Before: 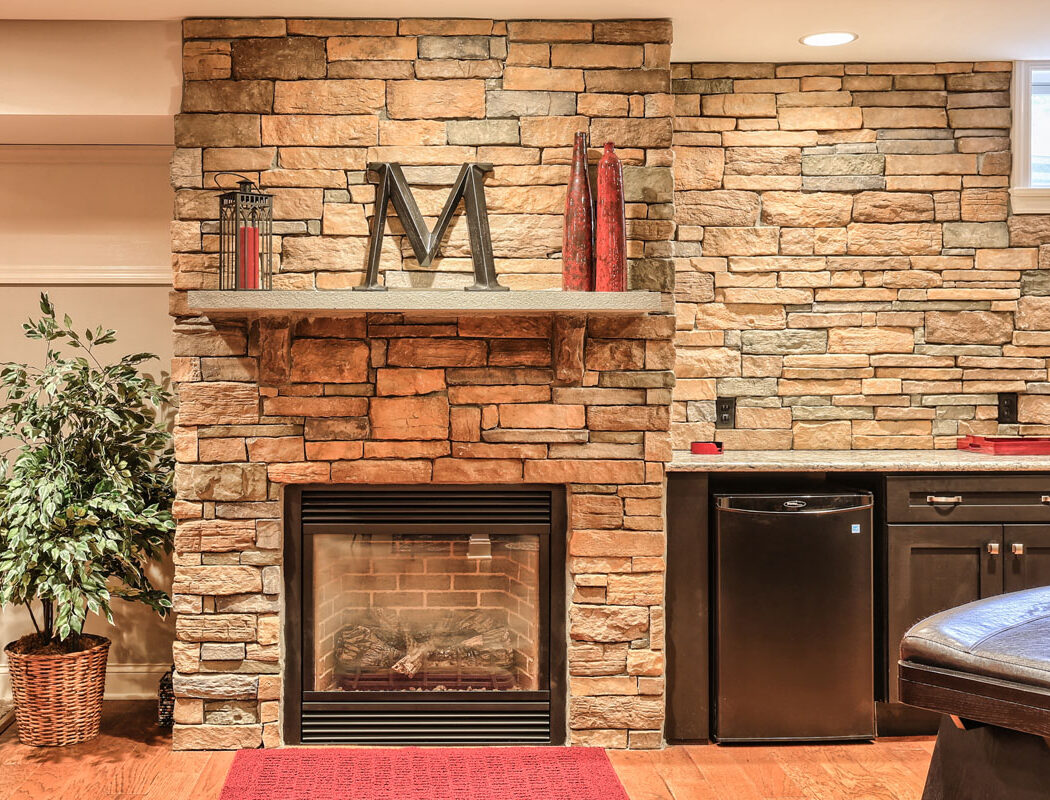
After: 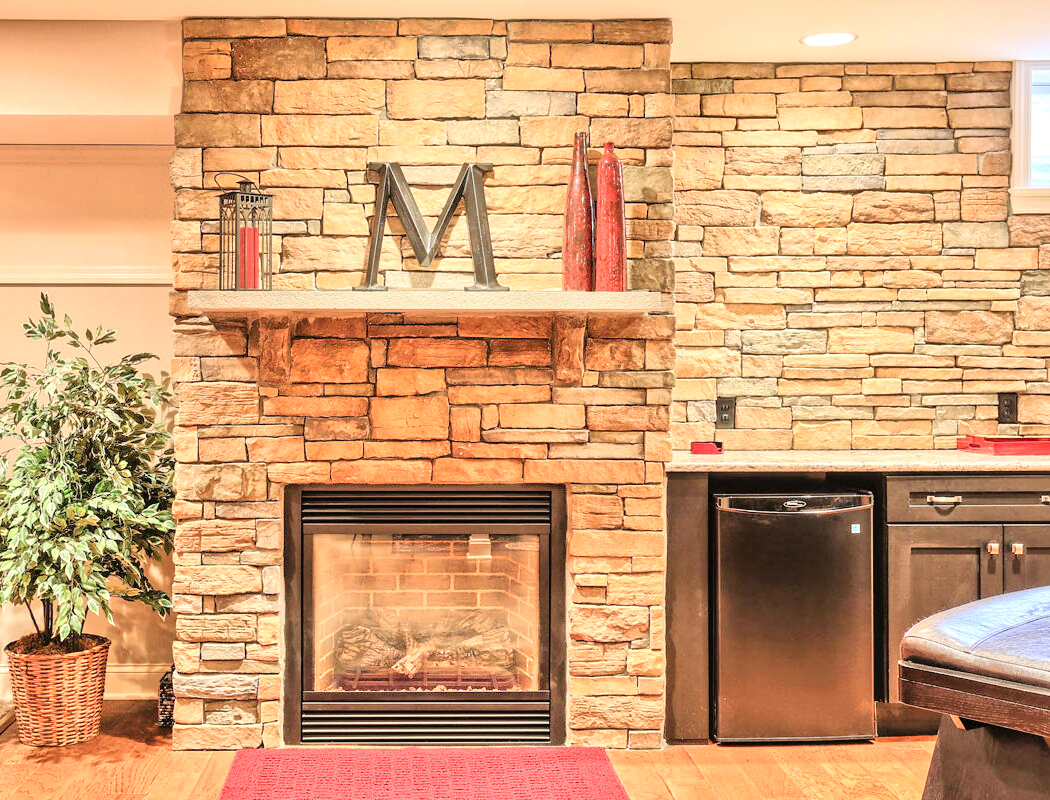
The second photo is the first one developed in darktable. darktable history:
exposure: exposure 0.127 EV, compensate highlight preservation false
tone equalizer: -7 EV 0.15 EV, -6 EV 0.6 EV, -5 EV 1.15 EV, -4 EV 1.33 EV, -3 EV 1.15 EV, -2 EV 0.6 EV, -1 EV 0.15 EV, mask exposure compensation -0.5 EV
contrast brightness saturation: contrast 0.2, brightness 0.15, saturation 0.14
